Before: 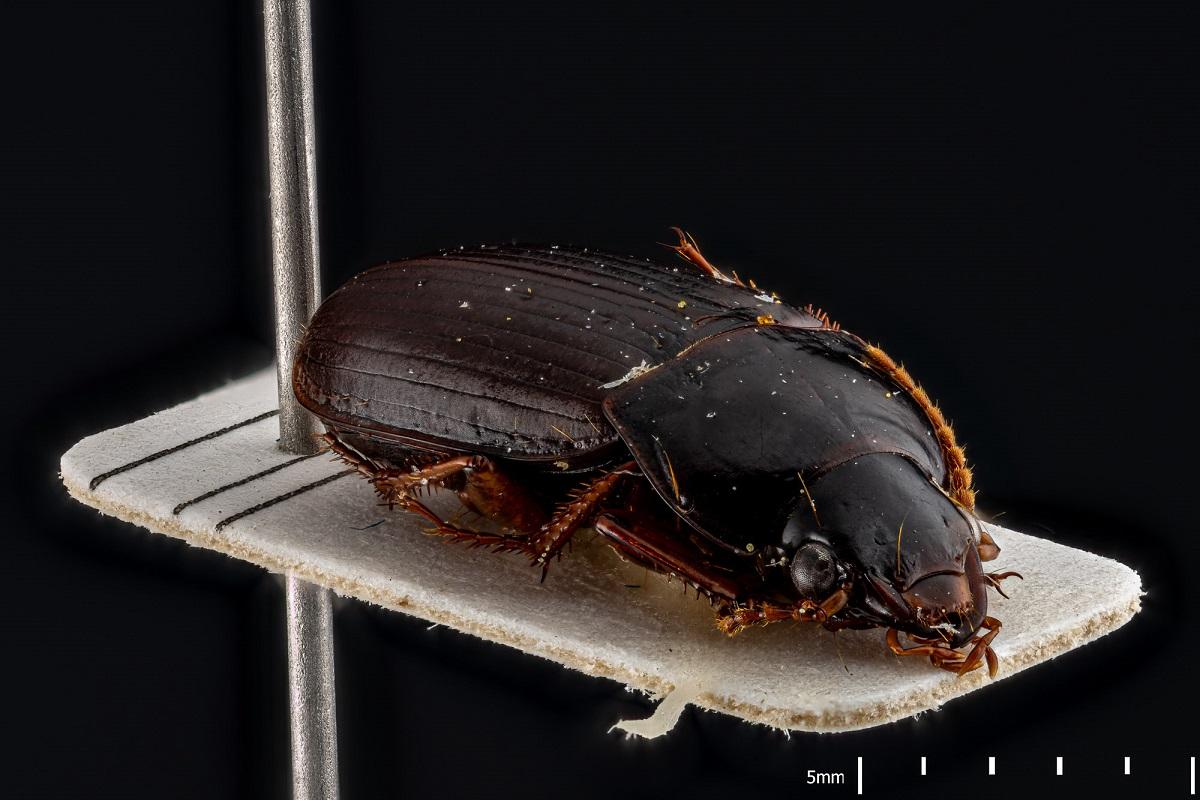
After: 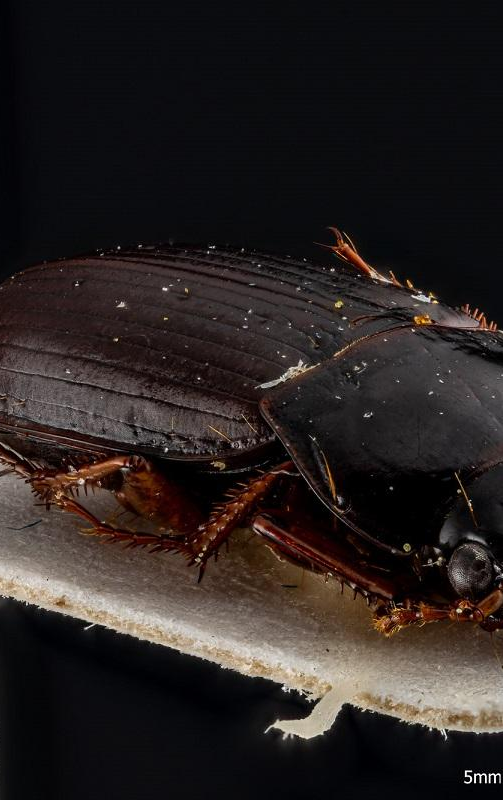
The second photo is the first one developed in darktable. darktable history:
crop: left 28.601%, right 29.439%
